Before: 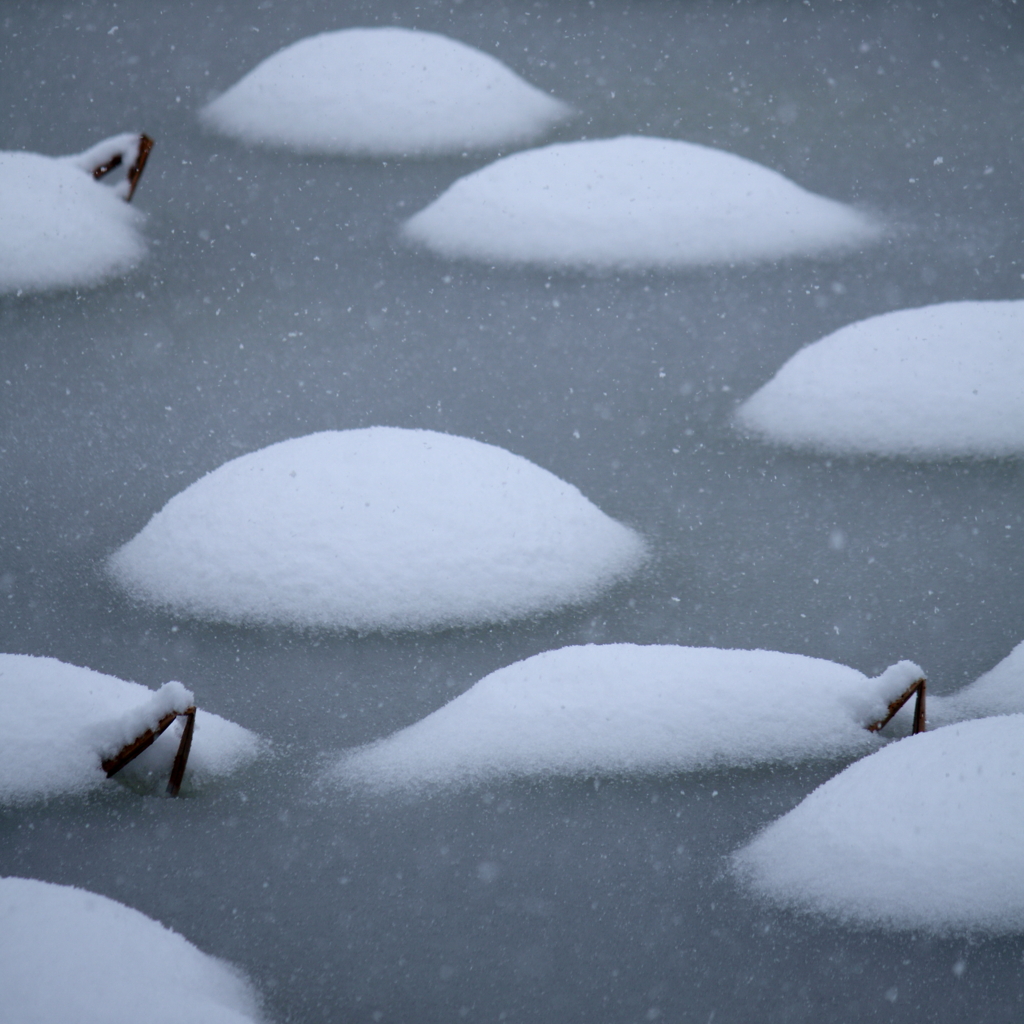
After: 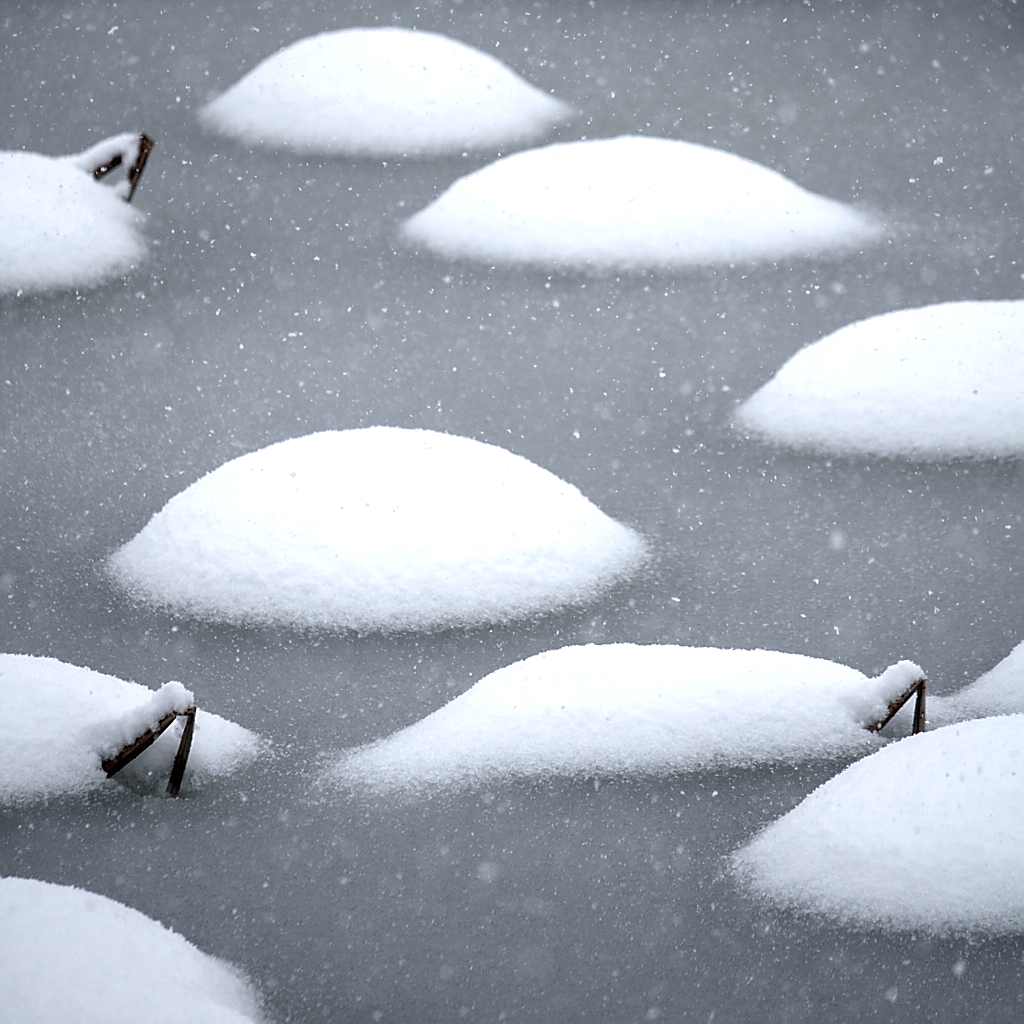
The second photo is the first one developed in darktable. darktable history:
exposure: exposure 0.744 EV, compensate highlight preservation false
color correction: highlights b* 0.054, saturation 0.495
local contrast: on, module defaults
sharpen: radius 1.358, amount 1.249, threshold 0.682
